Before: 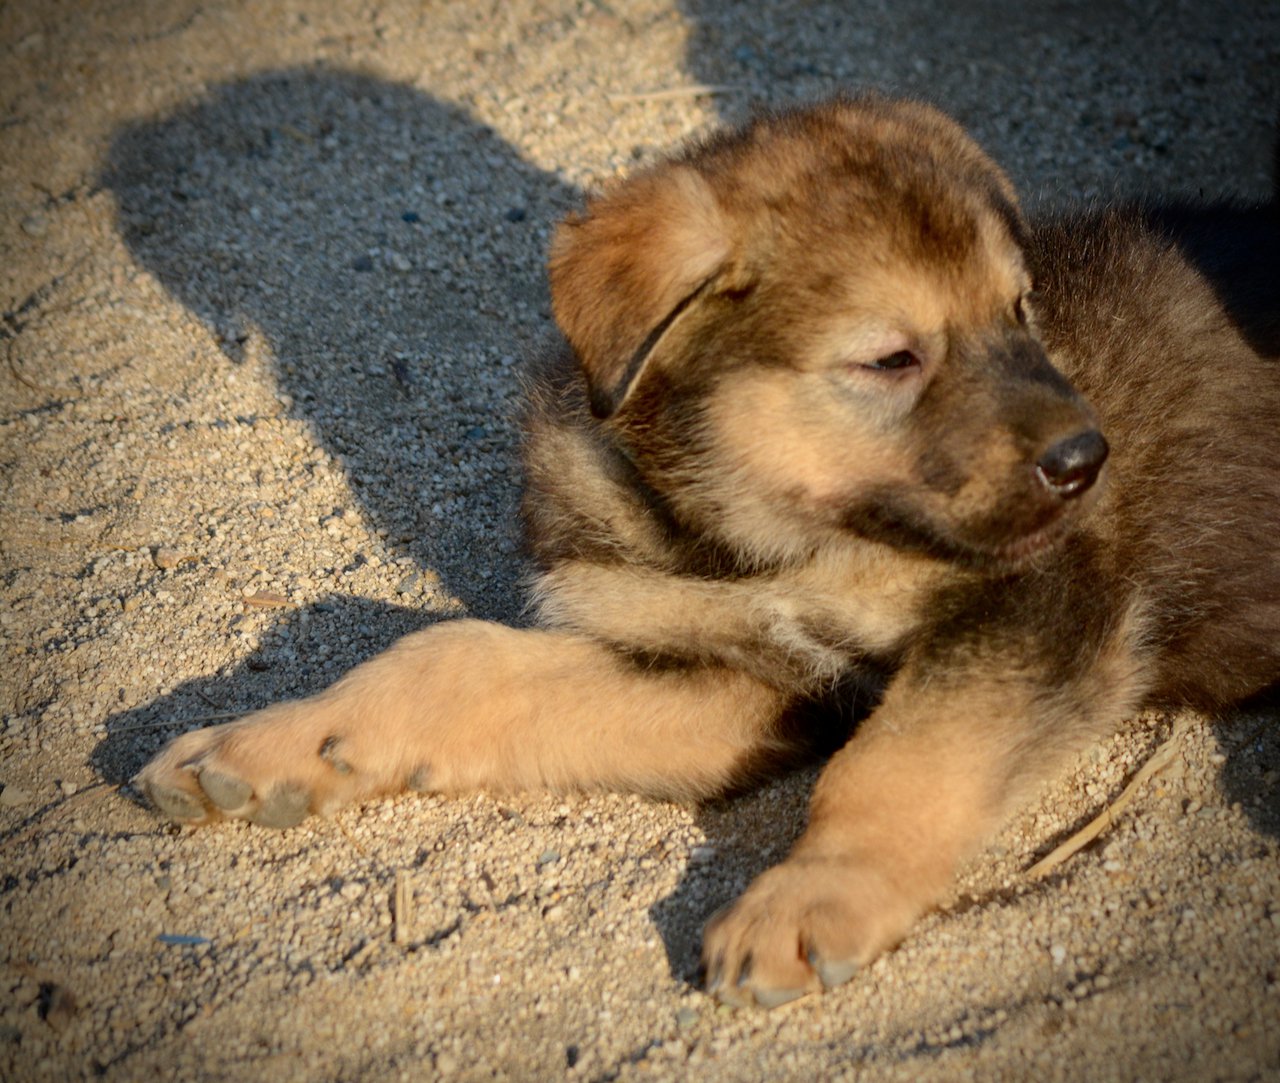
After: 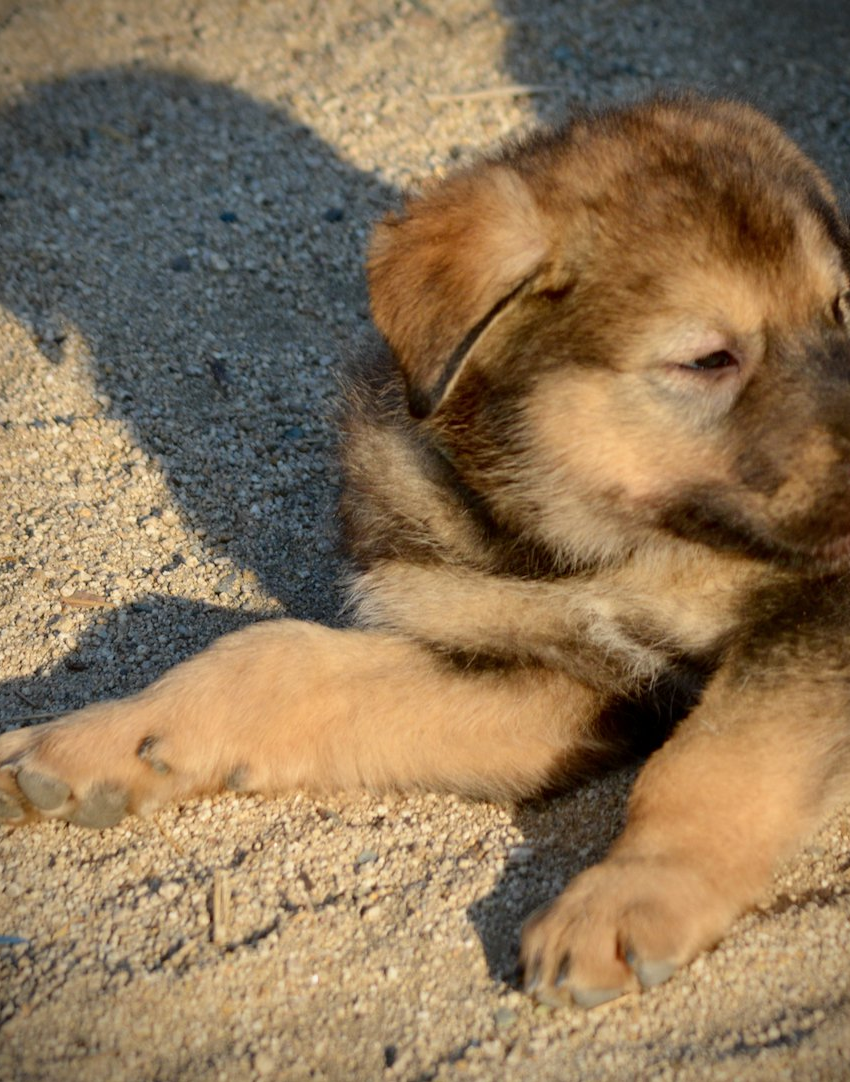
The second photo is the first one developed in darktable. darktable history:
crop and rotate: left 14.287%, right 19.267%
